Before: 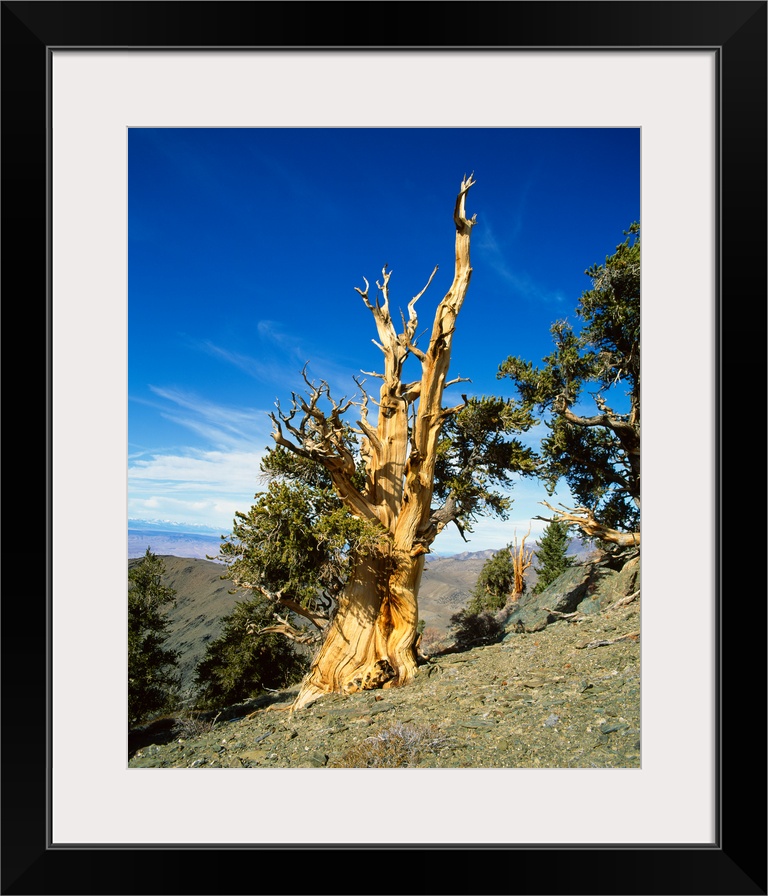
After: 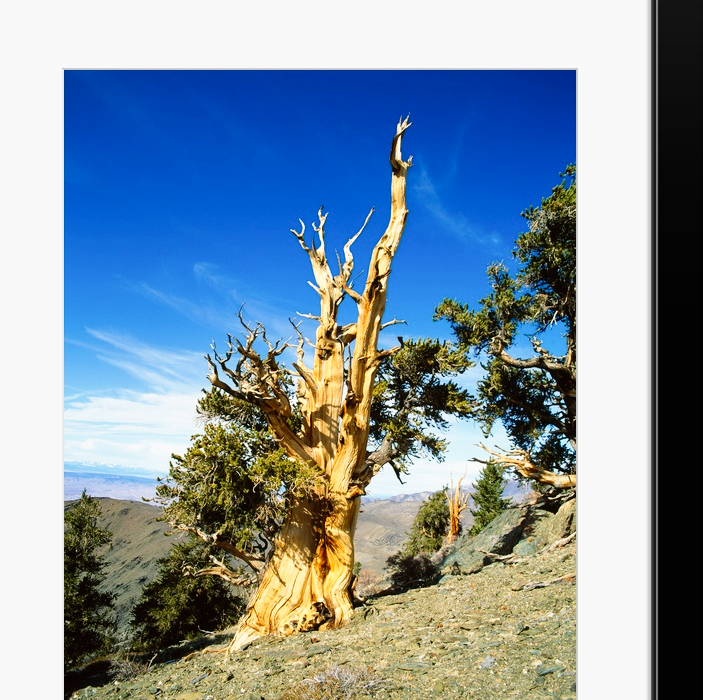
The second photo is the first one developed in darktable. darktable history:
tone curve: curves: ch0 [(0, 0) (0.051, 0.047) (0.102, 0.099) (0.258, 0.29) (0.442, 0.527) (0.695, 0.804) (0.88, 0.952) (1, 1)]; ch1 [(0, 0) (0.339, 0.298) (0.402, 0.363) (0.444, 0.415) (0.485, 0.469) (0.494, 0.493) (0.504, 0.501) (0.525, 0.534) (0.555, 0.593) (0.594, 0.648) (1, 1)]; ch2 [(0, 0) (0.48, 0.48) (0.504, 0.5) (0.535, 0.557) (0.581, 0.623) (0.649, 0.683) (0.824, 0.815) (1, 1)], preserve colors none
crop: left 8.339%, top 6.538%, bottom 15.238%
